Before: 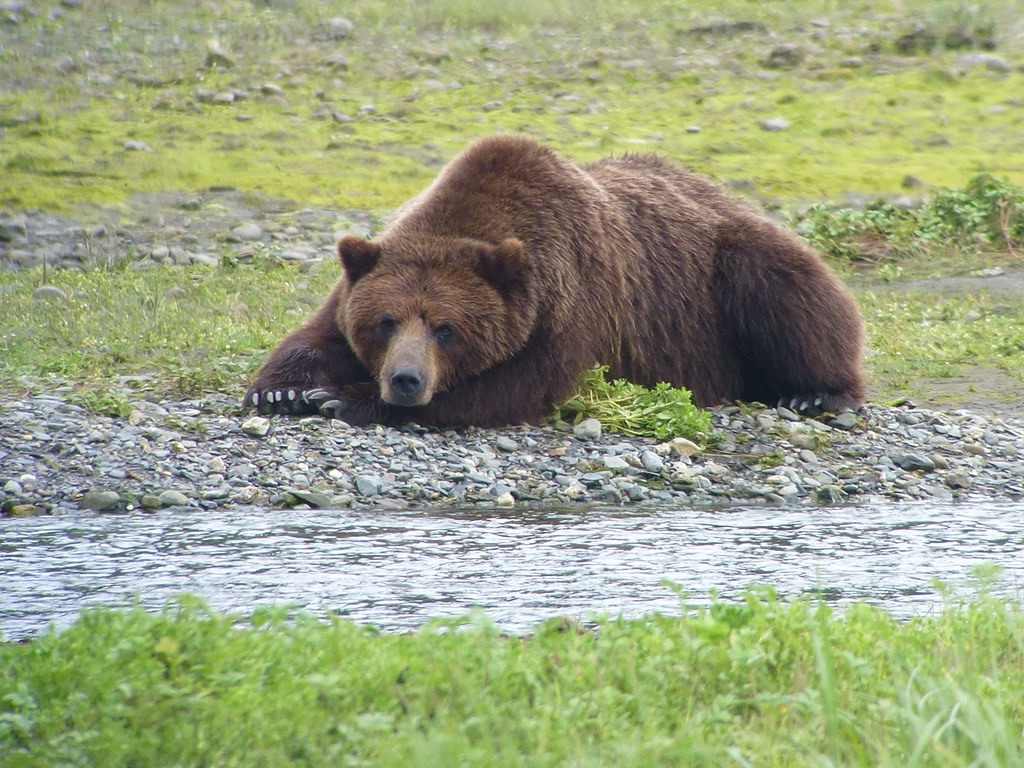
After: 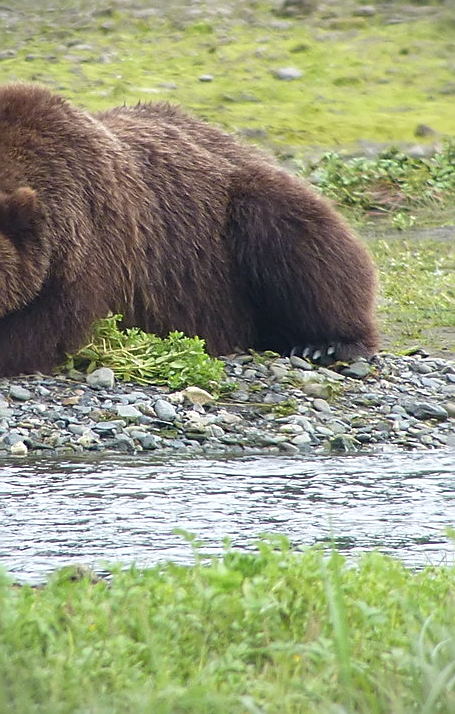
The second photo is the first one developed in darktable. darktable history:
sharpen: on, module defaults
vignetting: fall-off start 92.6%, brightness -0.52, saturation -0.51, center (-0.012, 0)
crop: left 47.628%, top 6.643%, right 7.874%
